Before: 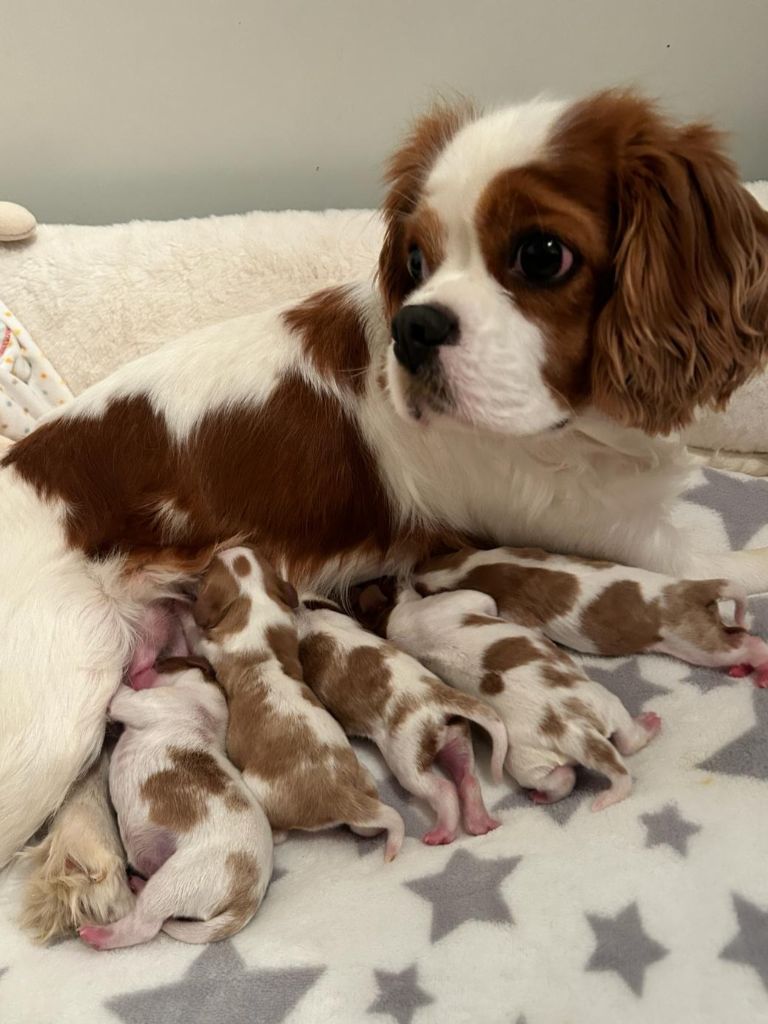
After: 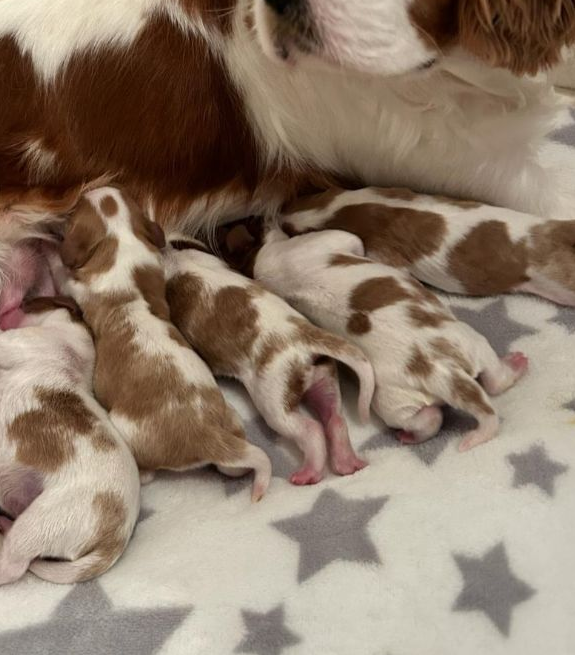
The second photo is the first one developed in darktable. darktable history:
crop and rotate: left 17.424%, top 35.174%, right 7.641%, bottom 0.797%
